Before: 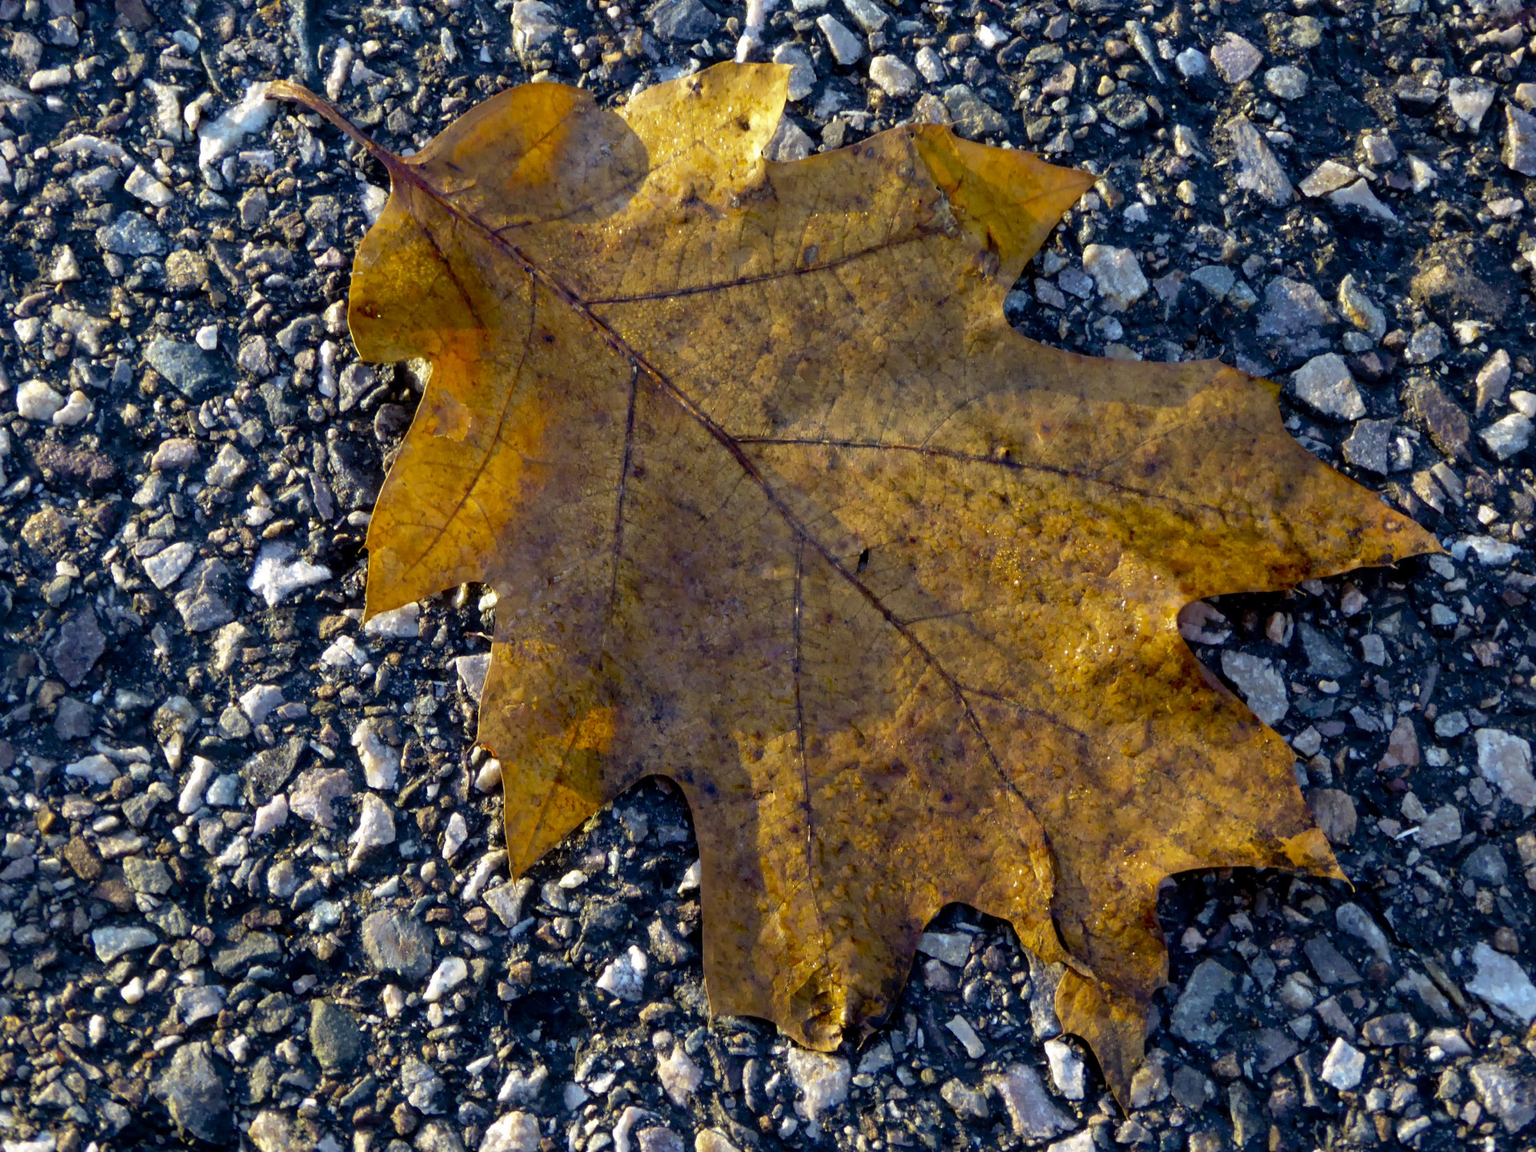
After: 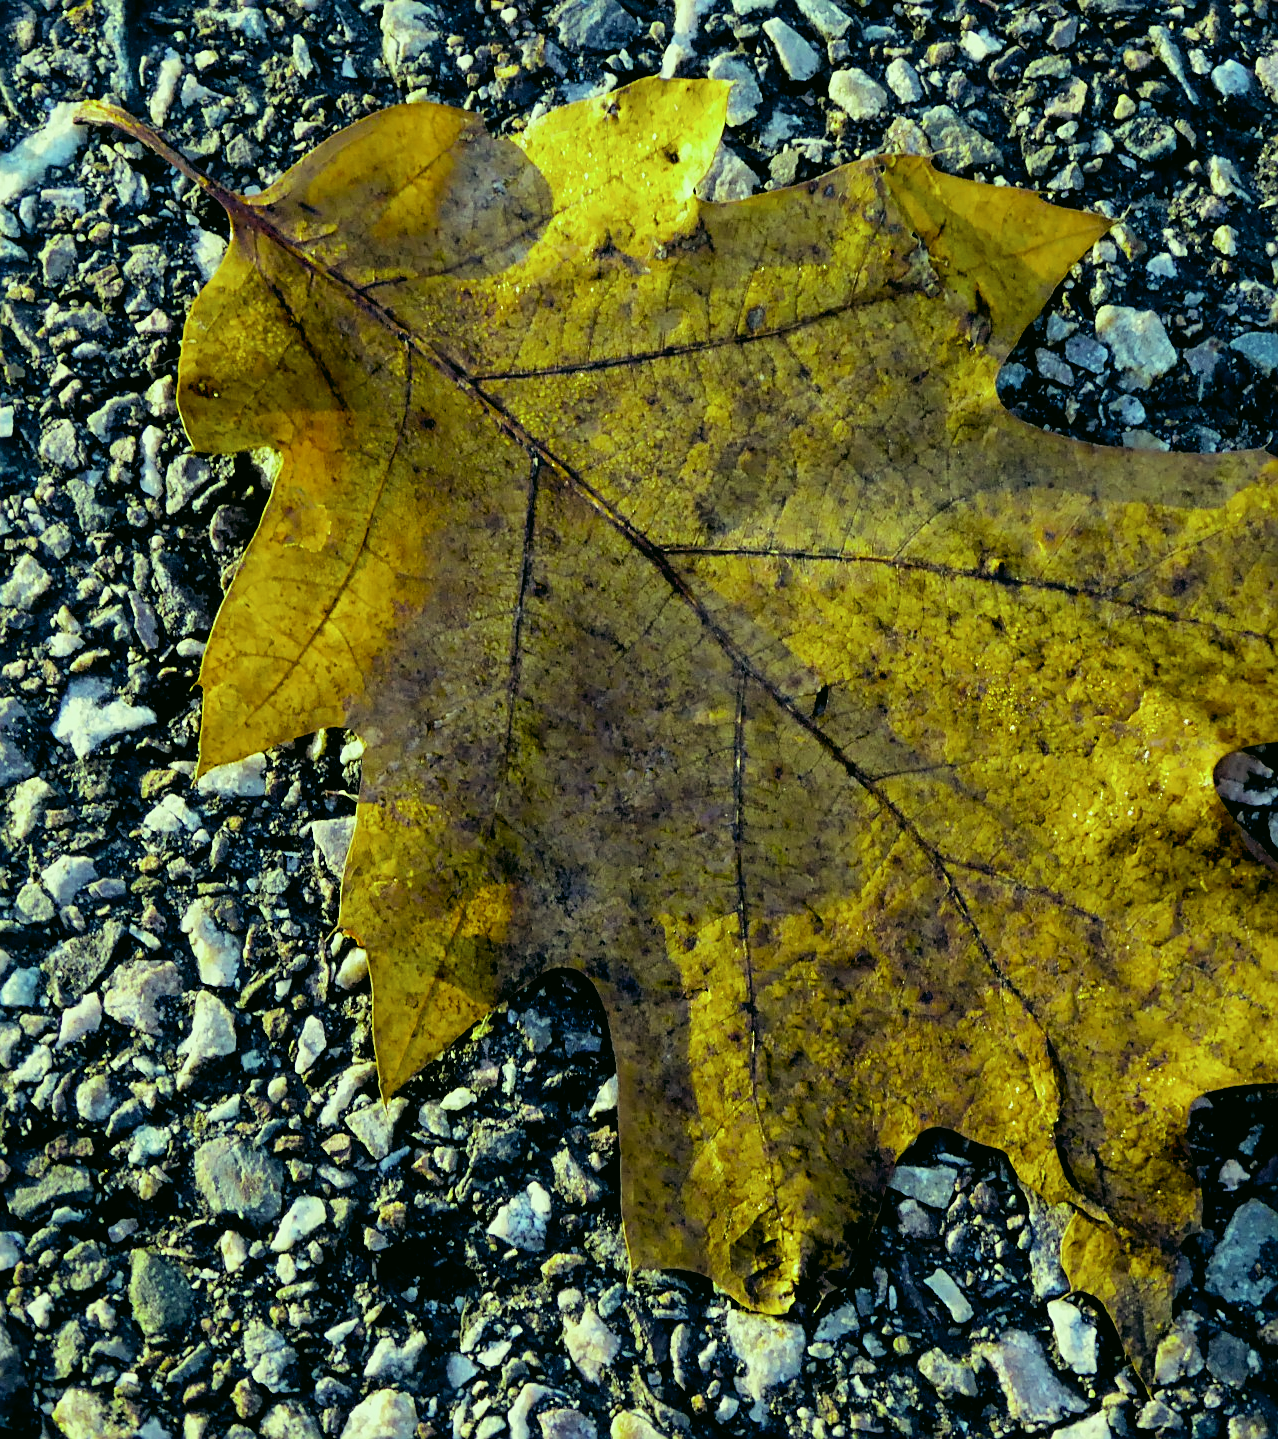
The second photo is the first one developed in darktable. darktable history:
color zones: curves: ch1 [(0.113, 0.438) (0.75, 0.5)]; ch2 [(0.12, 0.526) (0.75, 0.5)]
color balance rgb: highlights gain › luminance 15.222%, highlights gain › chroma 7.081%, highlights gain › hue 127.8°, perceptual saturation grading › global saturation 30.072%, perceptual brilliance grading › global brilliance 11.649%
crop and rotate: left 13.461%, right 19.939%
sharpen: on, module defaults
color correction: highlights a* -0.502, highlights b* 9.41, shadows a* -9.19, shadows b* 1.28
filmic rgb: black relative exposure -5.11 EV, white relative exposure 3.97 EV, hardness 2.88, contrast 1.201
